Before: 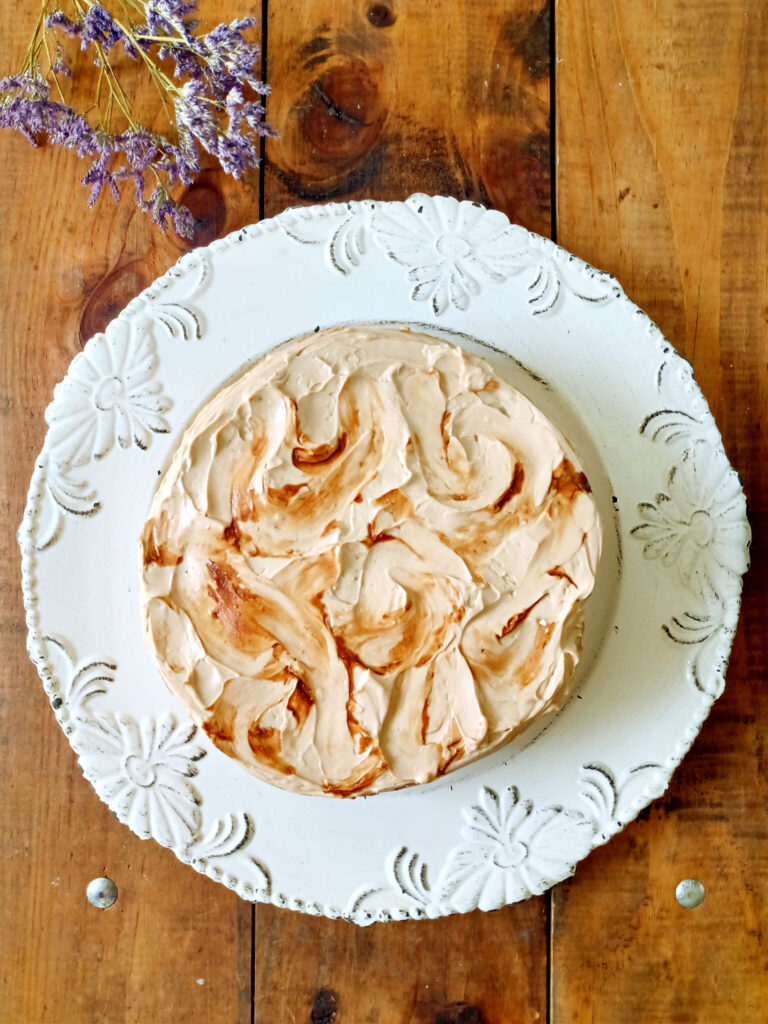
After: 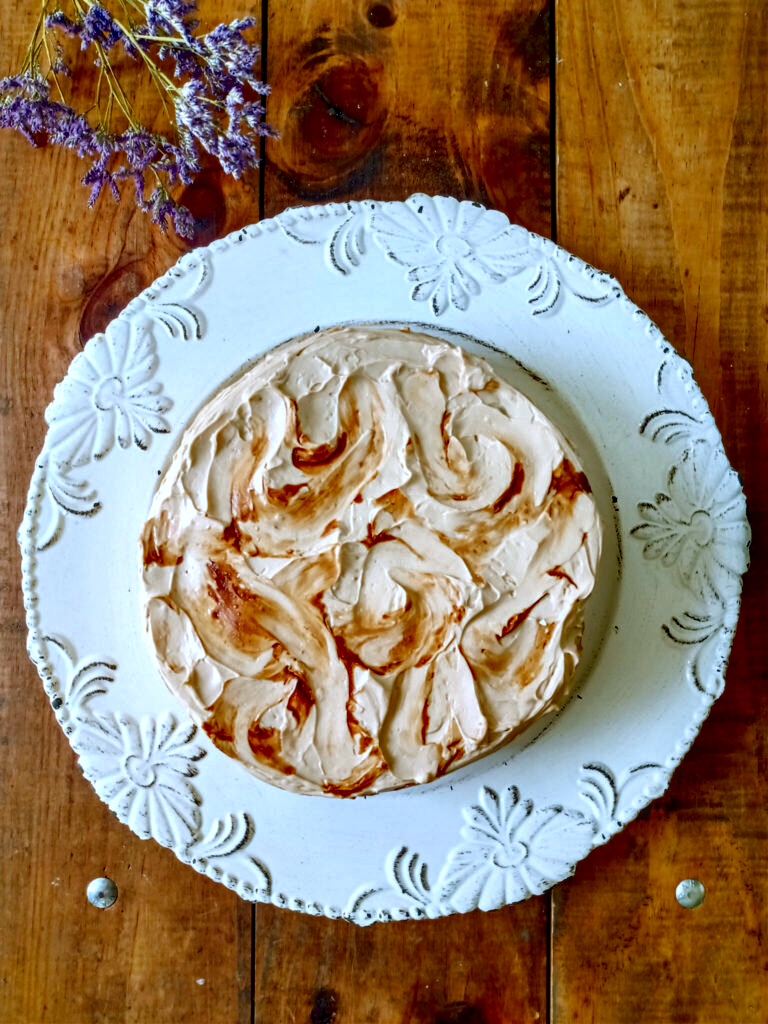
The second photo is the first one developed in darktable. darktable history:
local contrast: detail 130%
color calibration: x 0.37, y 0.382, temperature 4313.32 K
contrast brightness saturation: brightness -0.25, saturation 0.2
